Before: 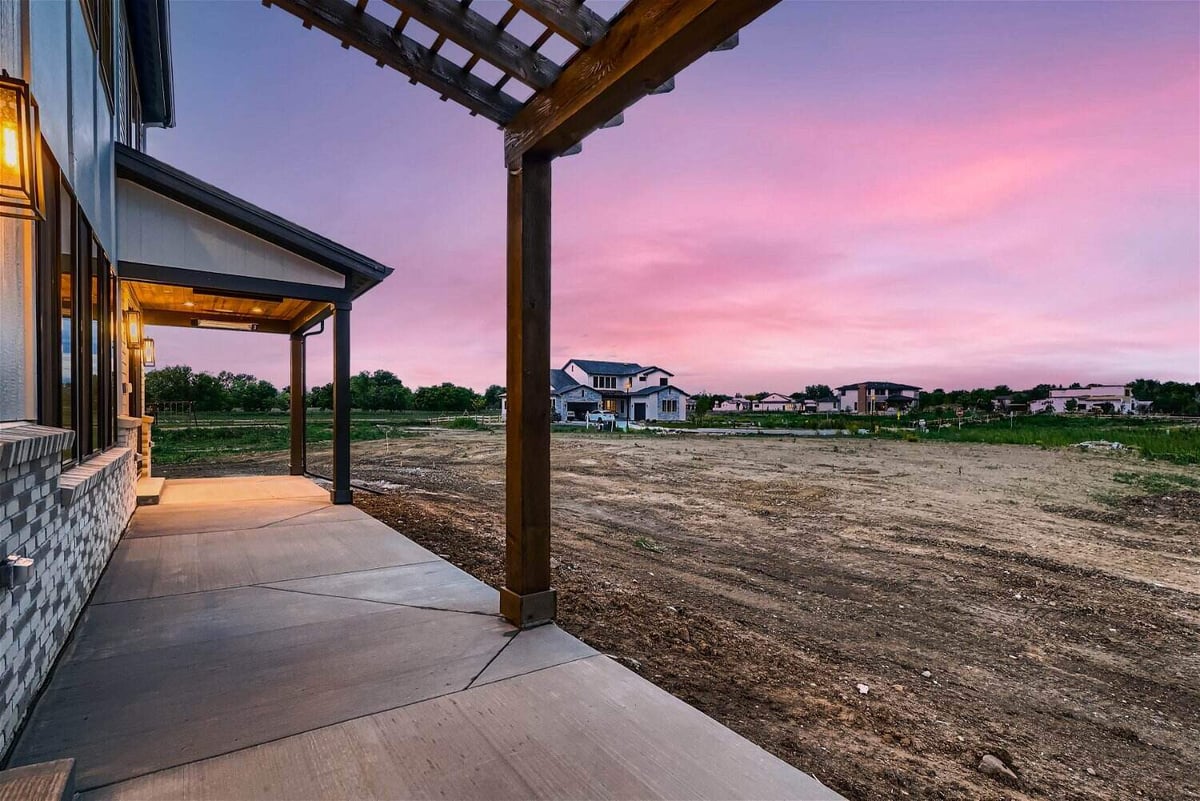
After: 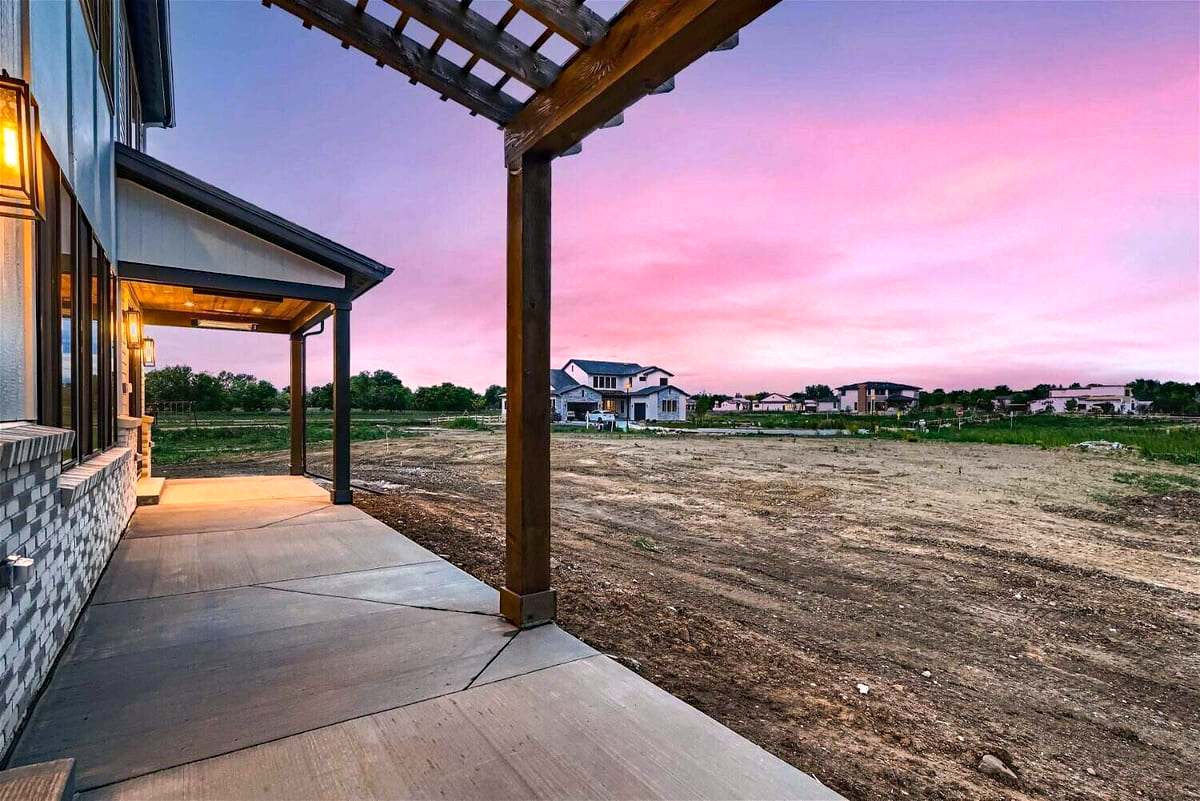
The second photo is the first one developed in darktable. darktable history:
haze removal: compatibility mode true
exposure: black level correction 0, exposure 0.498 EV, compensate exposure bias true, compensate highlight preservation false
